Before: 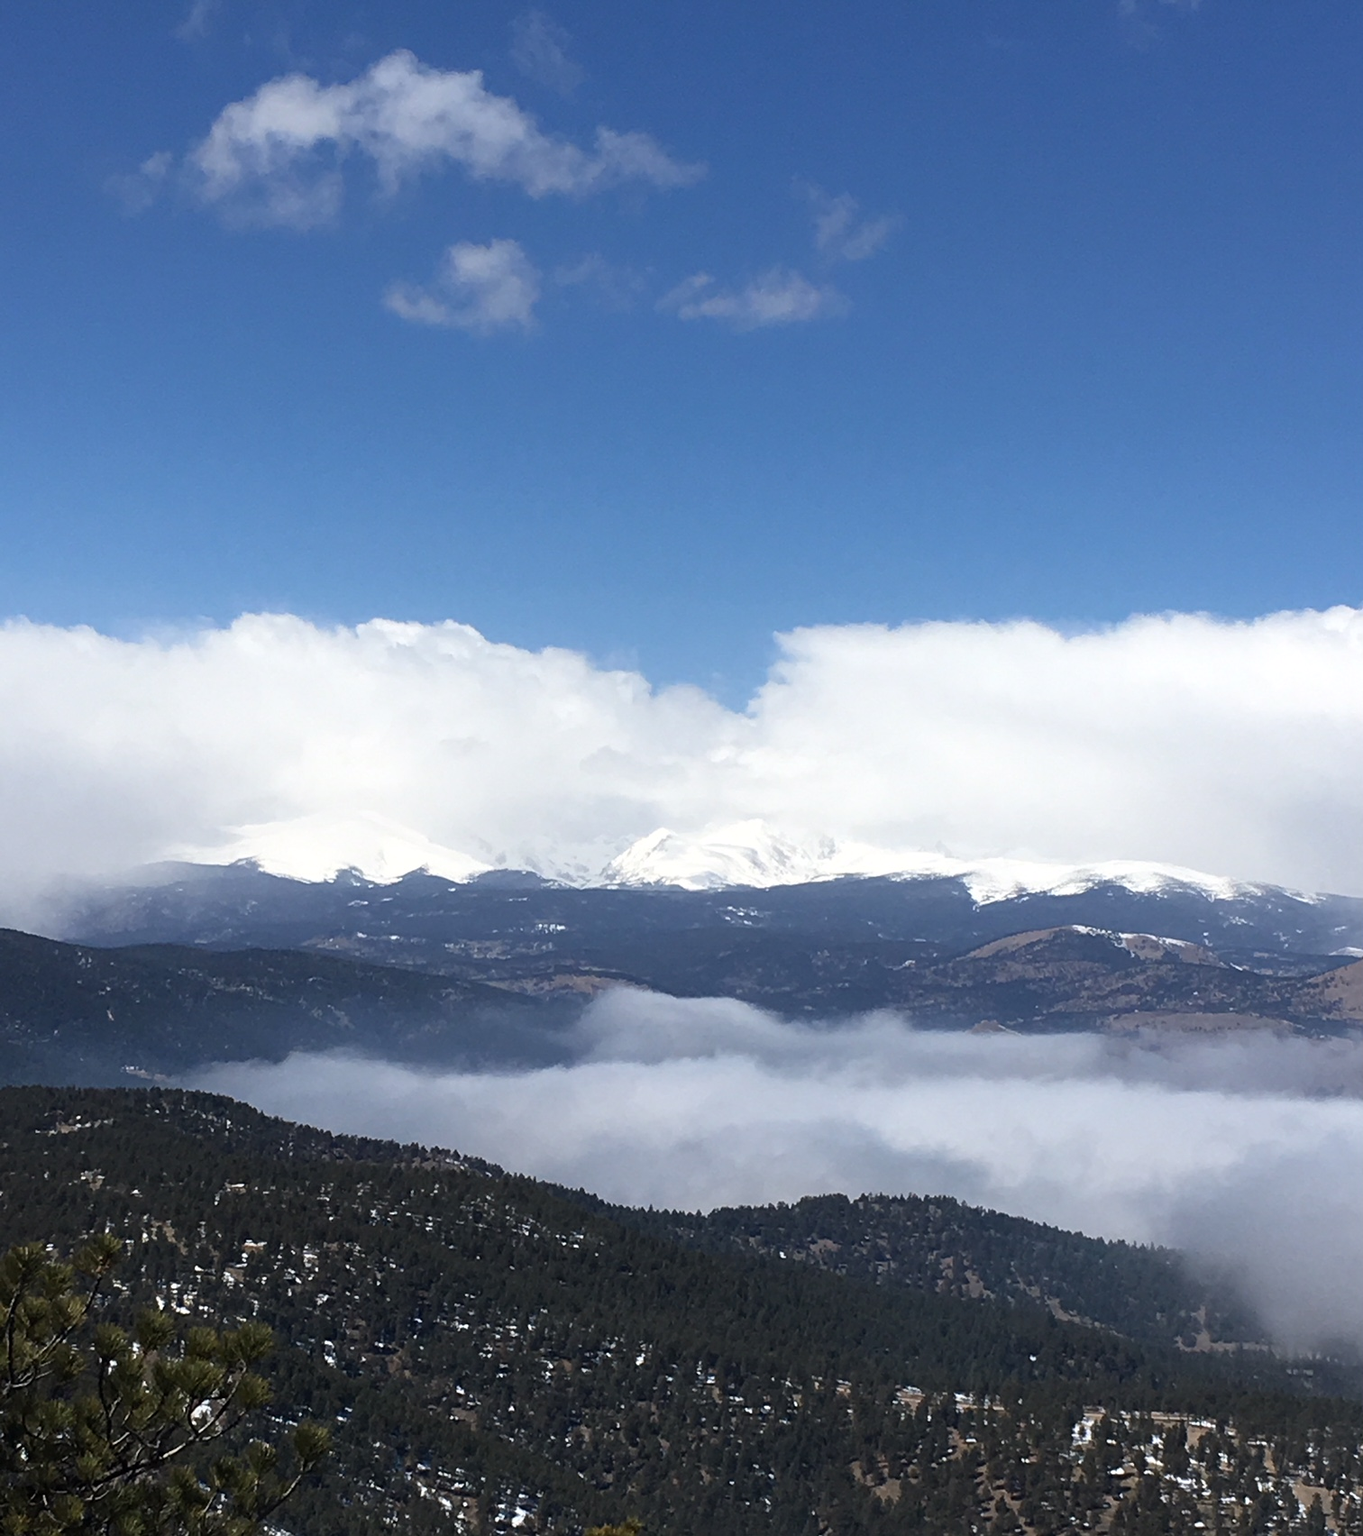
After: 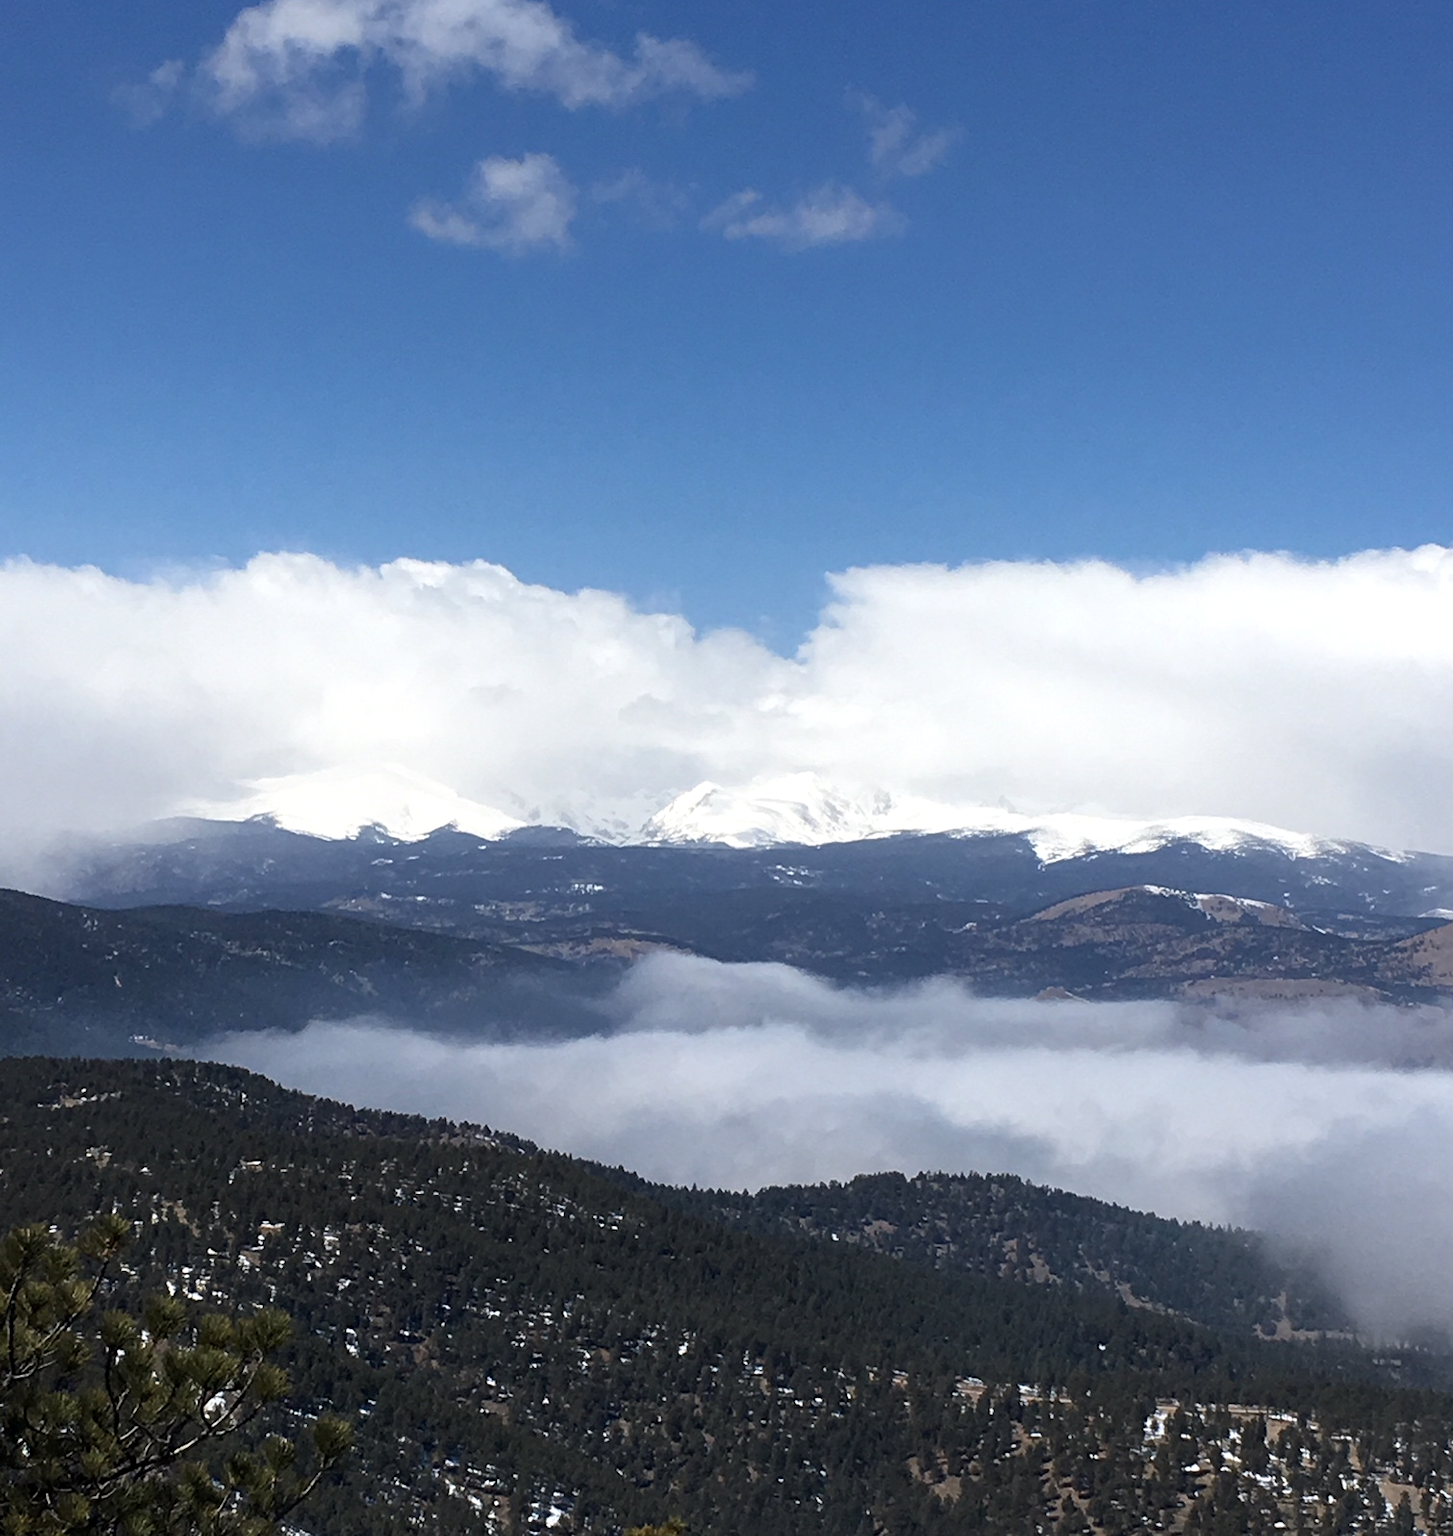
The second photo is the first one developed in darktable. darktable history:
crop and rotate: top 6.25%
local contrast: highlights 100%, shadows 100%, detail 120%, midtone range 0.2
